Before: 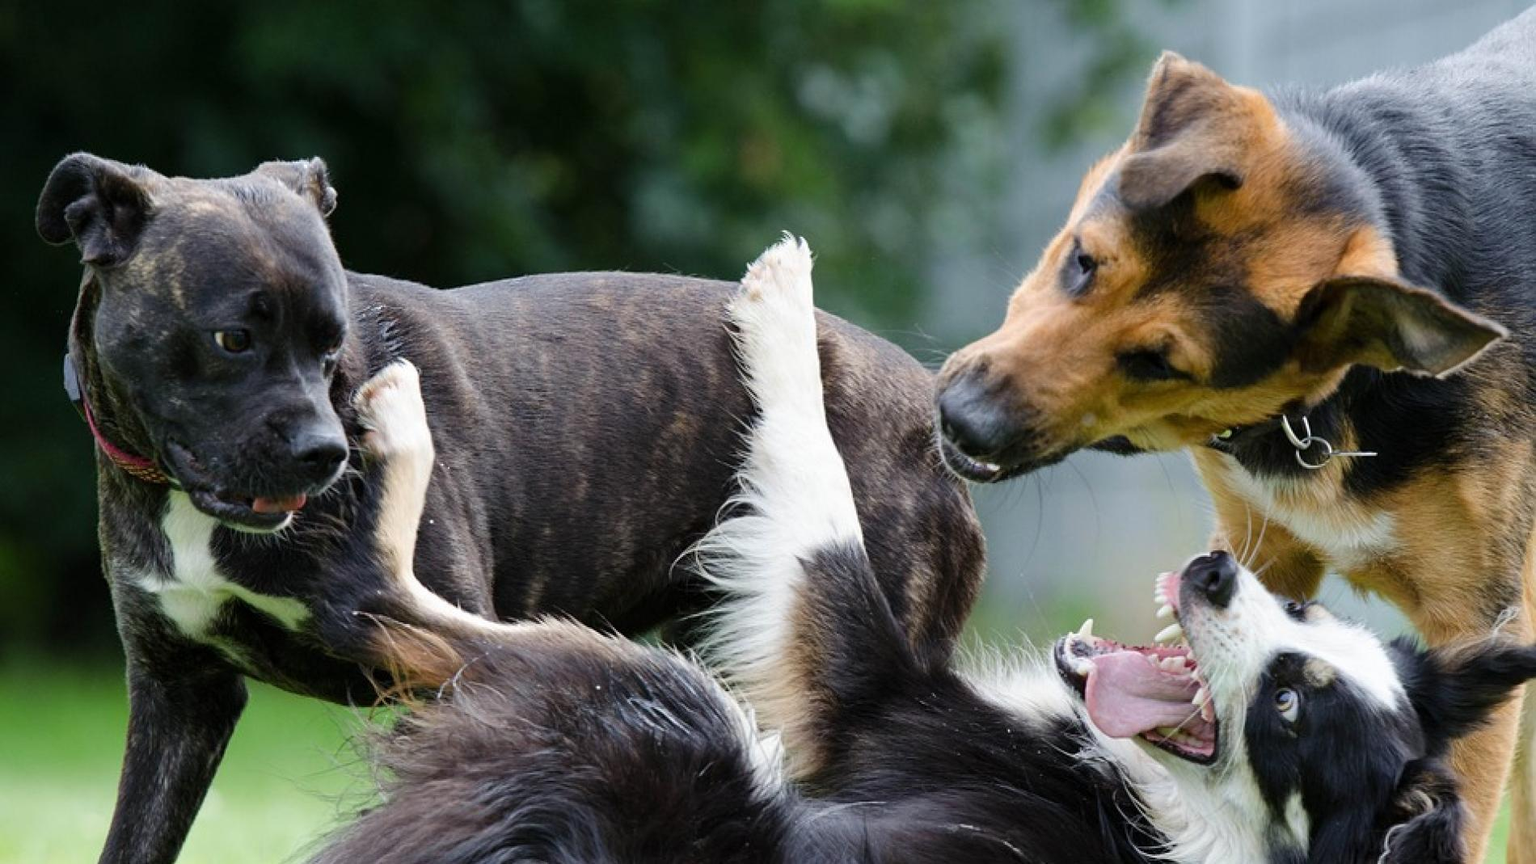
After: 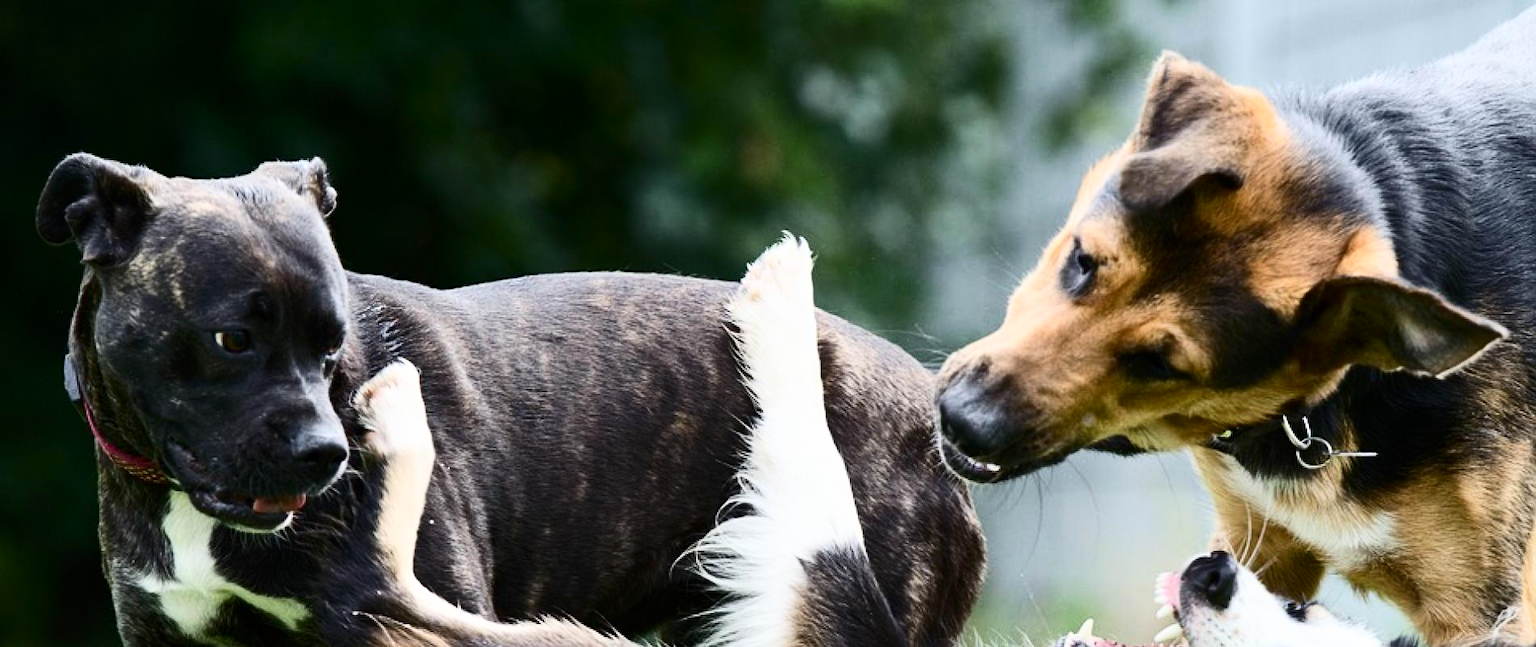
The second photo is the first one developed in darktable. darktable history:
crop: bottom 24.988%
contrast brightness saturation: contrast 0.39, brightness 0.1
